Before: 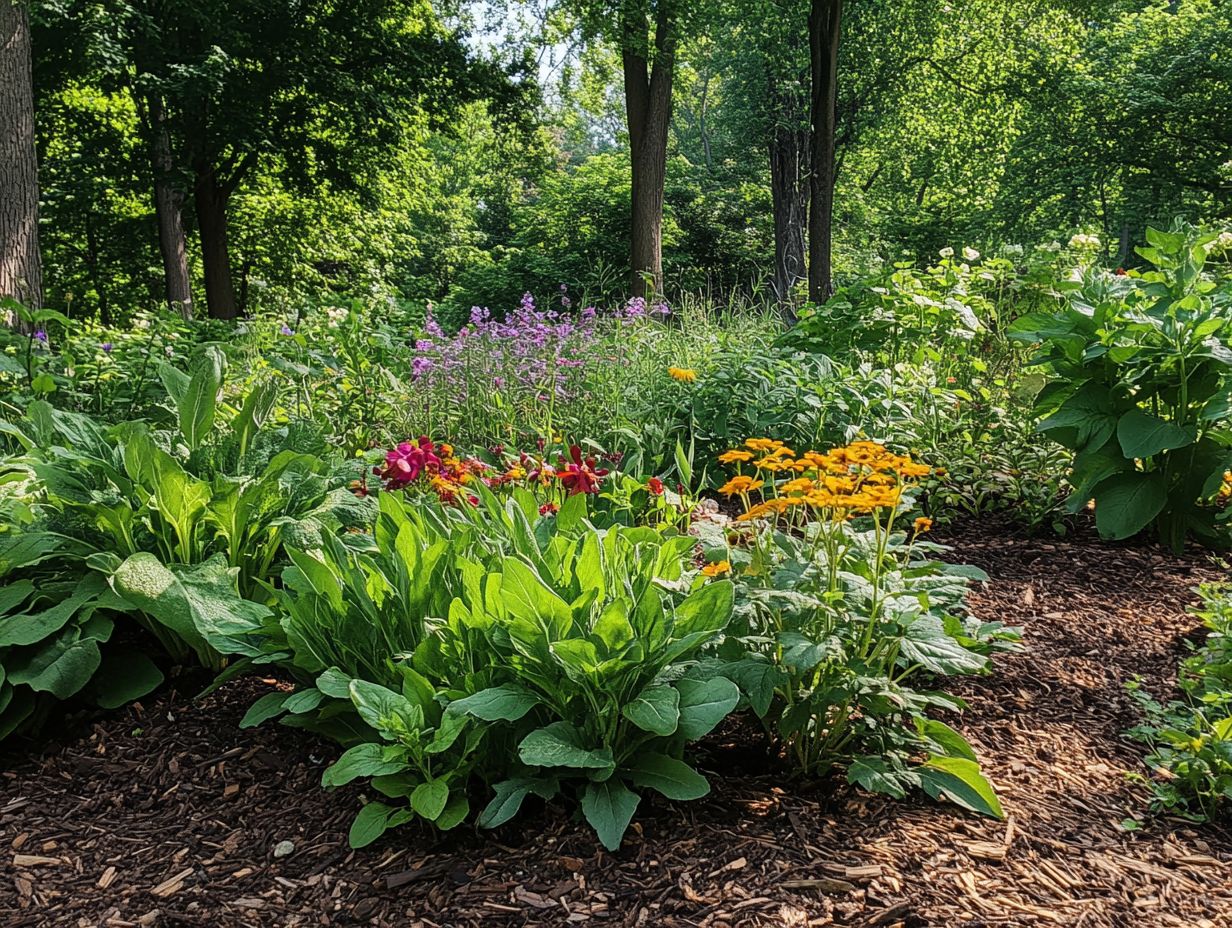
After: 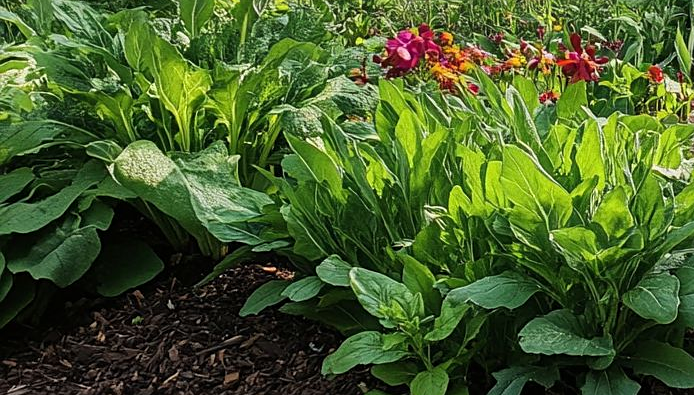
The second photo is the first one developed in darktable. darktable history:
sharpen: amount 0.2
crop: top 44.483%, right 43.593%, bottom 12.892%
